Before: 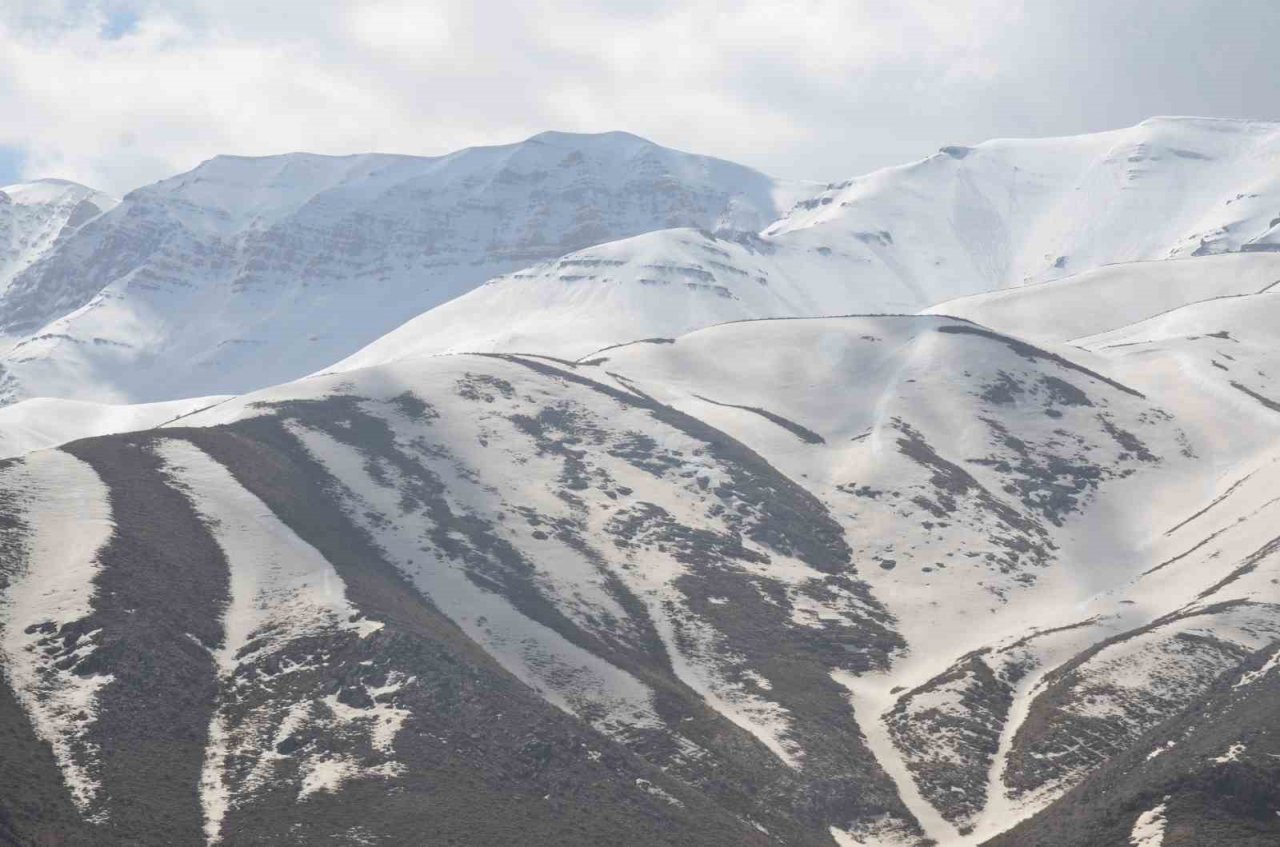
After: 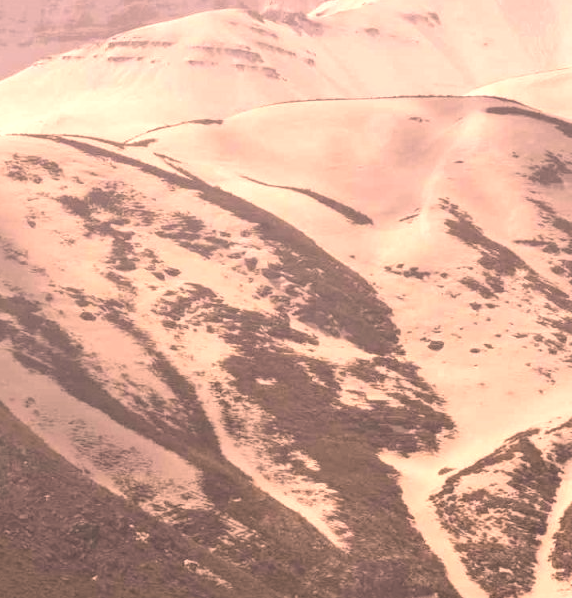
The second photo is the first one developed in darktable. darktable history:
exposure: black level correction 0, exposure 0.5 EV, compensate exposure bias true, compensate highlight preservation false
crop: left 35.327%, top 25.929%, right 19.956%, bottom 3.41%
color correction: highlights a* 39.77, highlights b* 39.96, saturation 0.69
contrast equalizer: y [[0.579, 0.58, 0.505, 0.5, 0.5, 0.5], [0.5 ×6], [0.5 ×6], [0 ×6], [0 ×6]], mix 0.146
